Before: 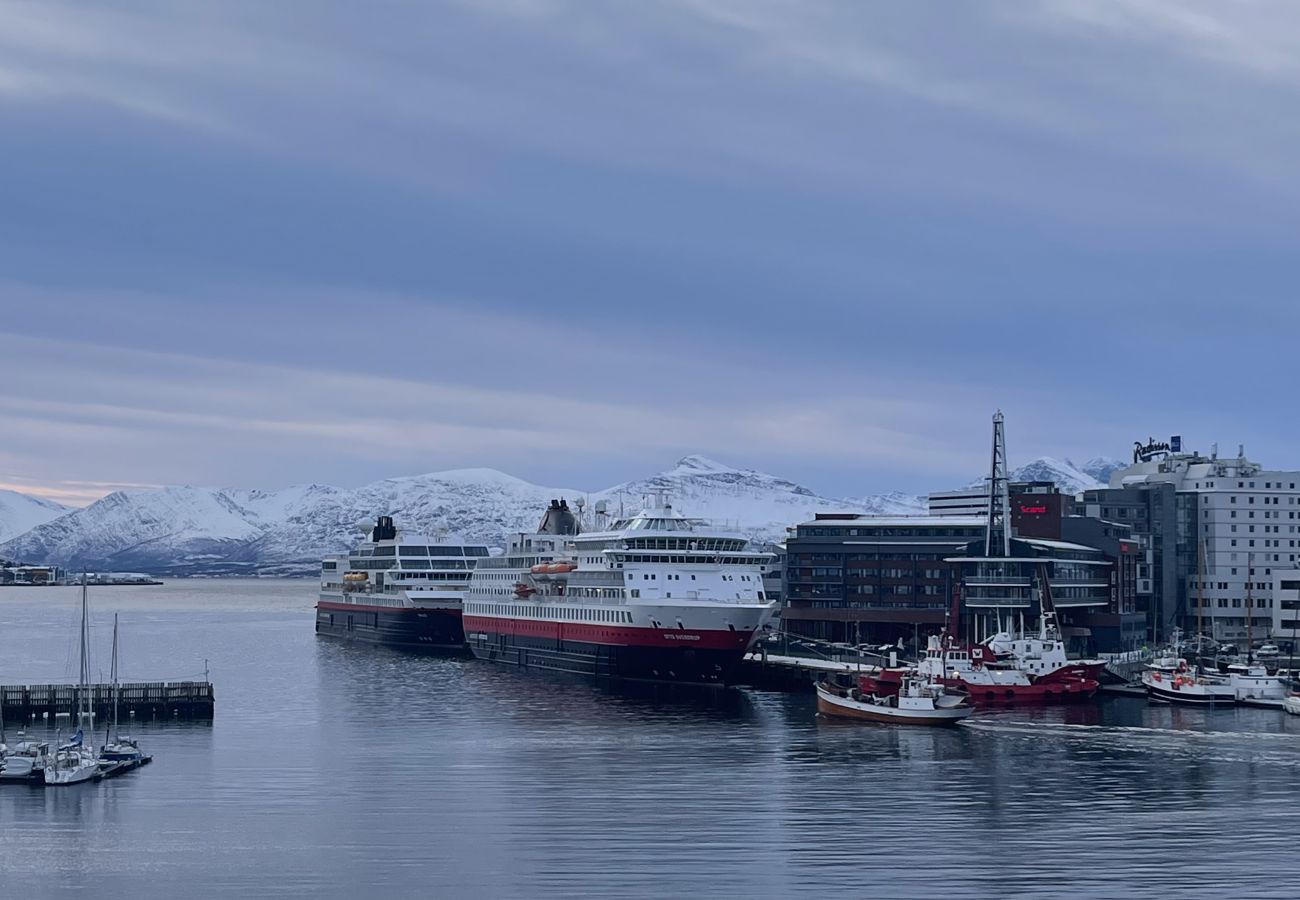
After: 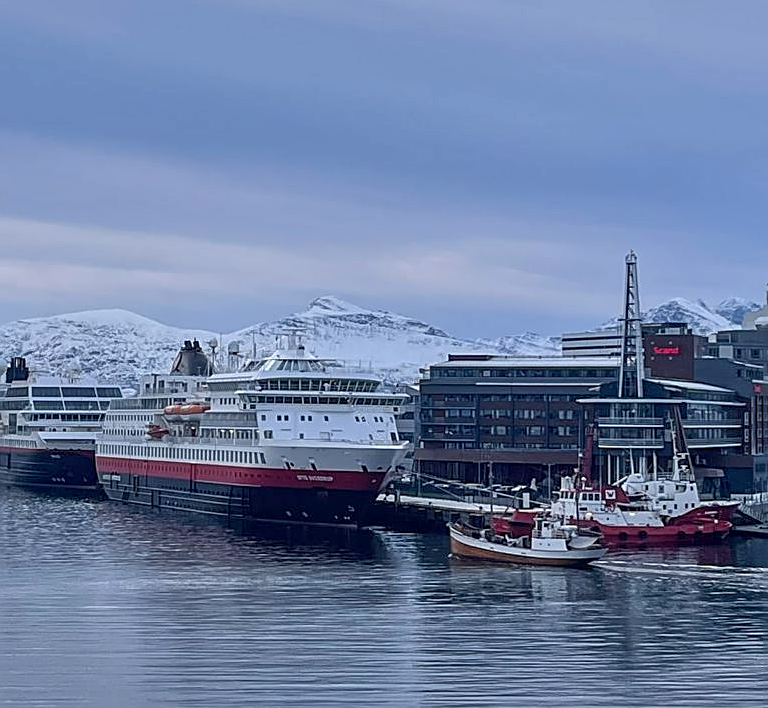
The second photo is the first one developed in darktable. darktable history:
sharpen: amount 0.6
crop and rotate: left 28.256%, top 17.734%, right 12.656%, bottom 3.573%
local contrast: on, module defaults
tone equalizer: -8 EV 1 EV, -7 EV 1 EV, -6 EV 1 EV, -5 EV 1 EV, -4 EV 1 EV, -3 EV 0.75 EV, -2 EV 0.5 EV, -1 EV 0.25 EV
